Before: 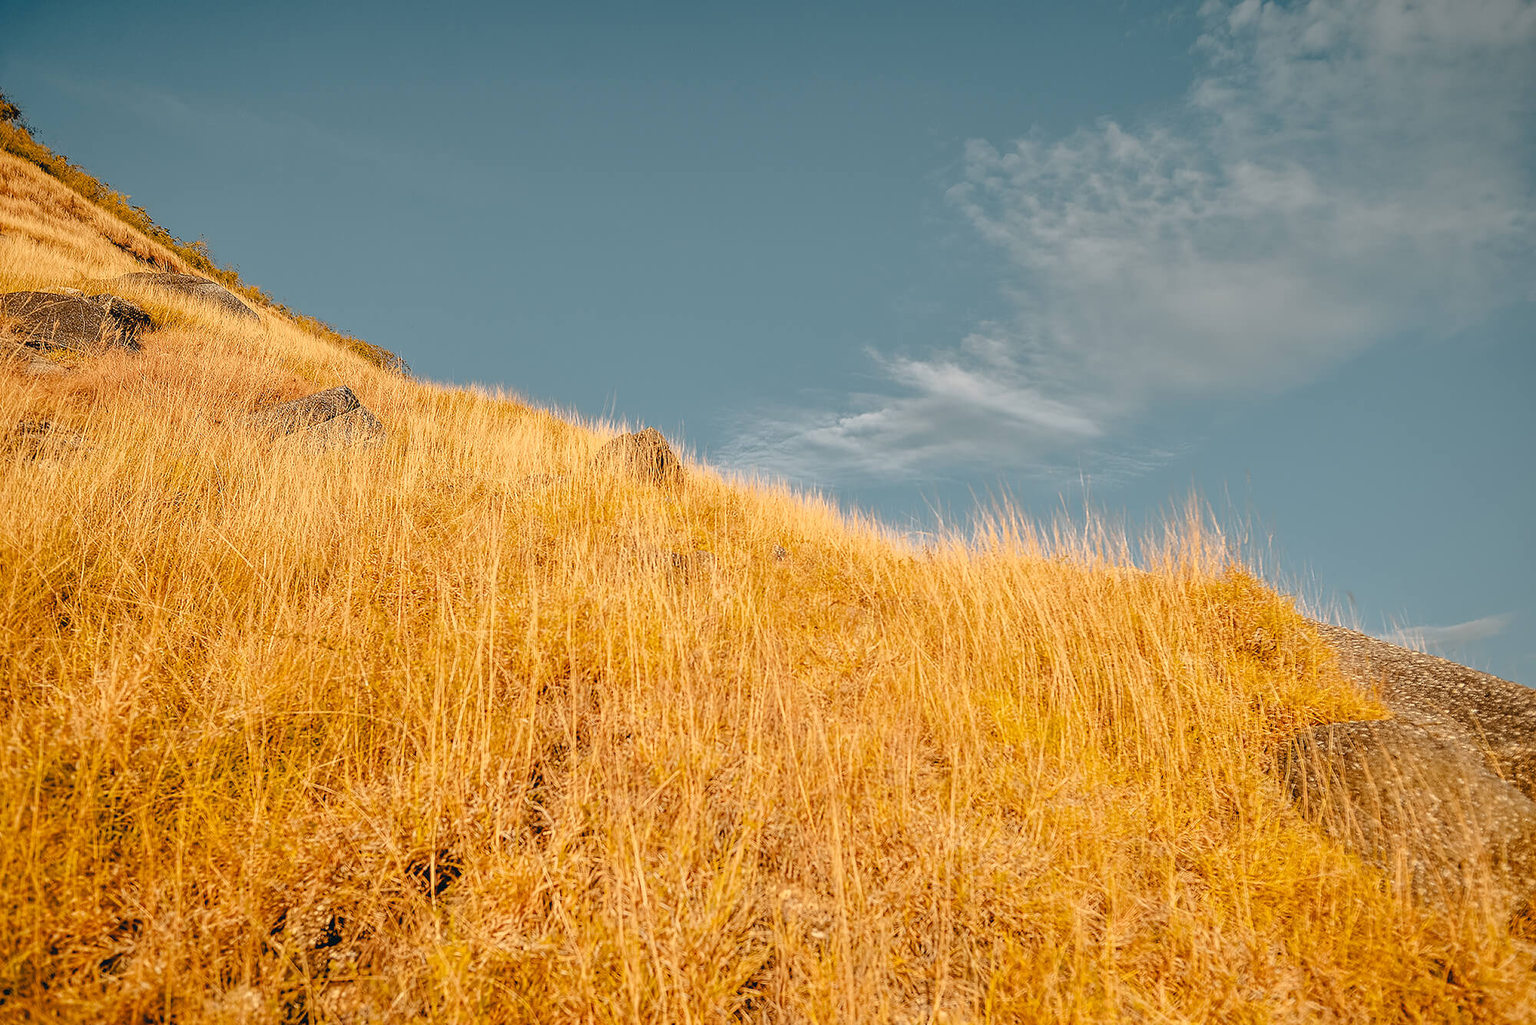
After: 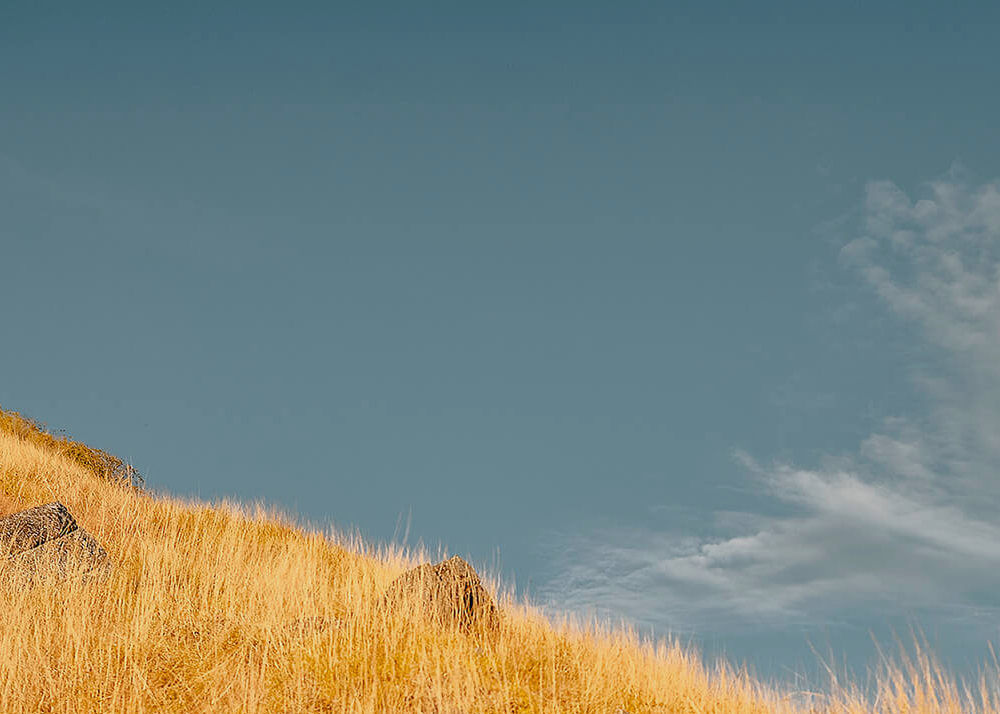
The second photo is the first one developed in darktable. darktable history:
crop: left 19.556%, right 30.401%, bottom 46.458%
exposure: black level correction 0.001, exposure -0.2 EV, compensate highlight preservation false
